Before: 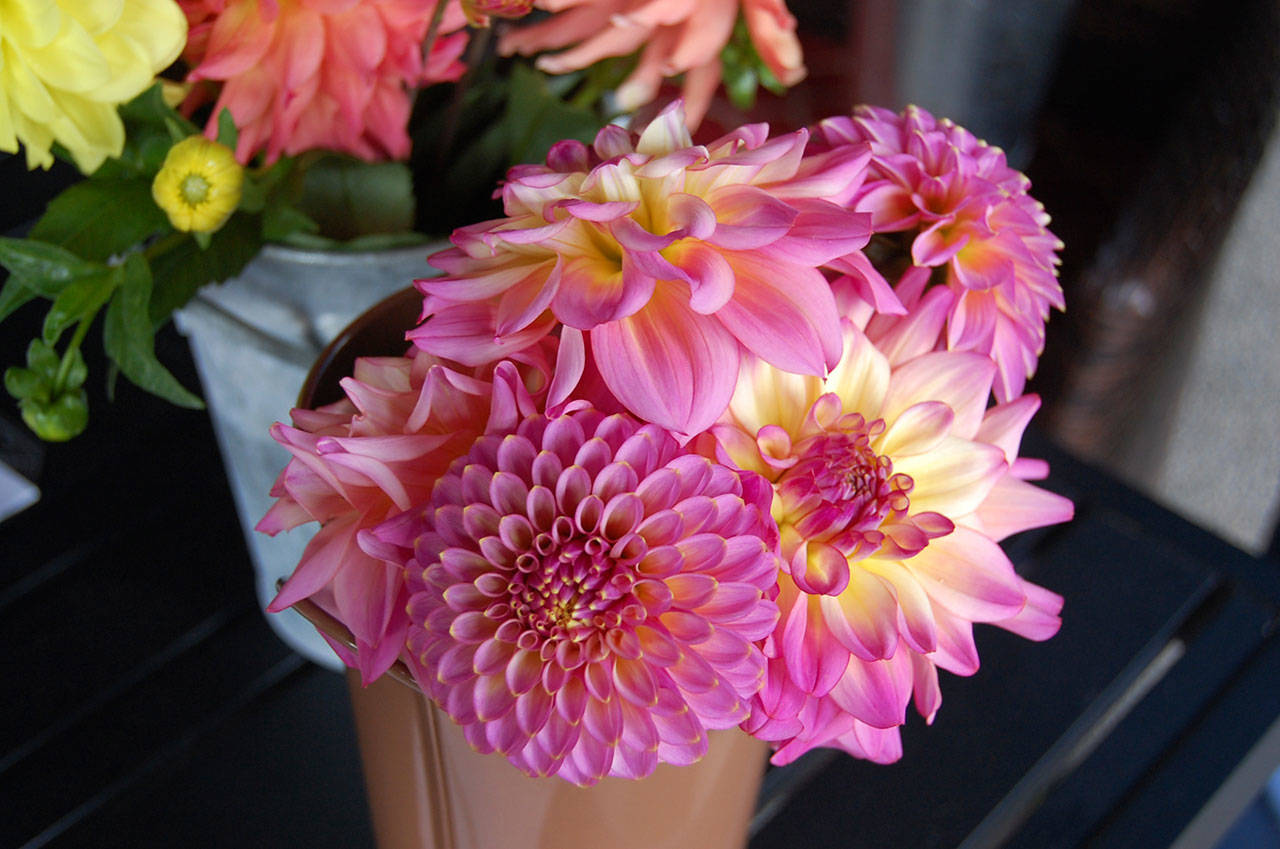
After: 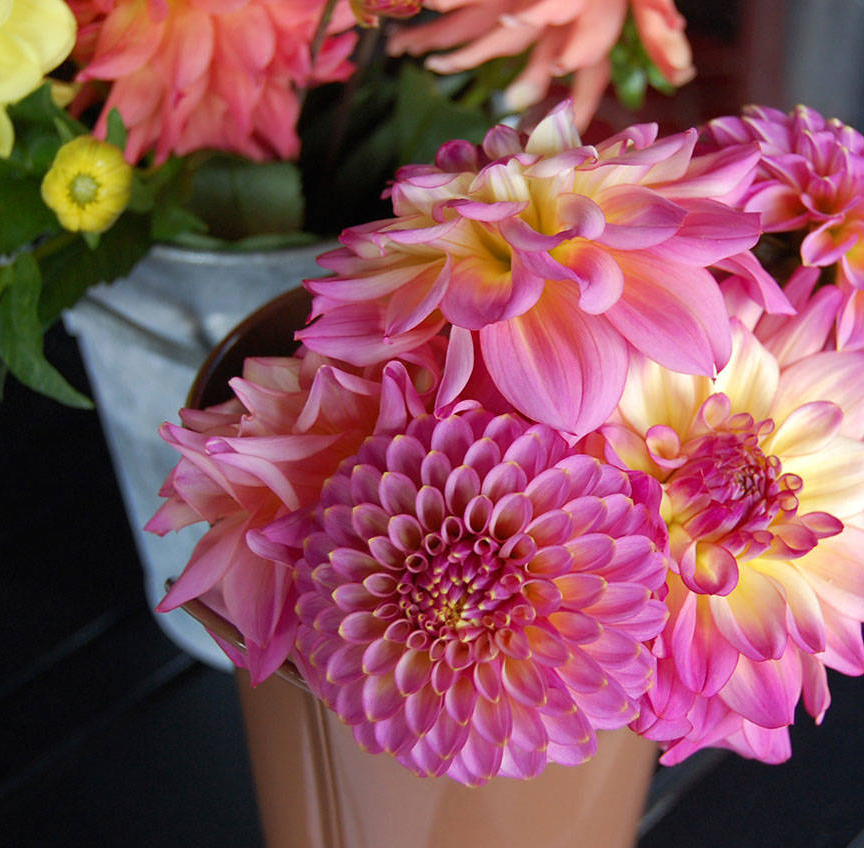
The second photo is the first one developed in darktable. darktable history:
tone equalizer: edges refinement/feathering 500, mask exposure compensation -1.57 EV, preserve details no
crop and rotate: left 8.739%, right 23.719%
